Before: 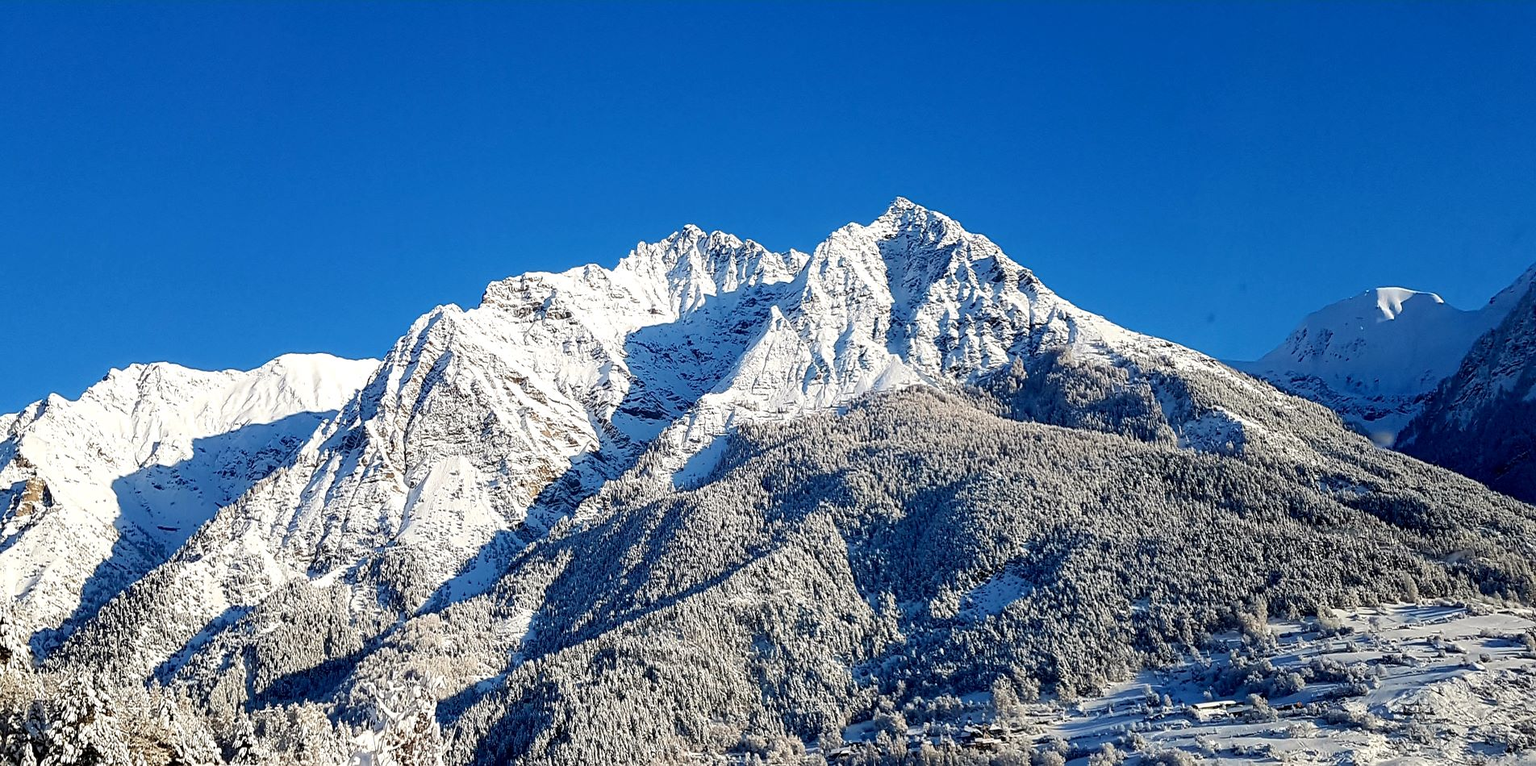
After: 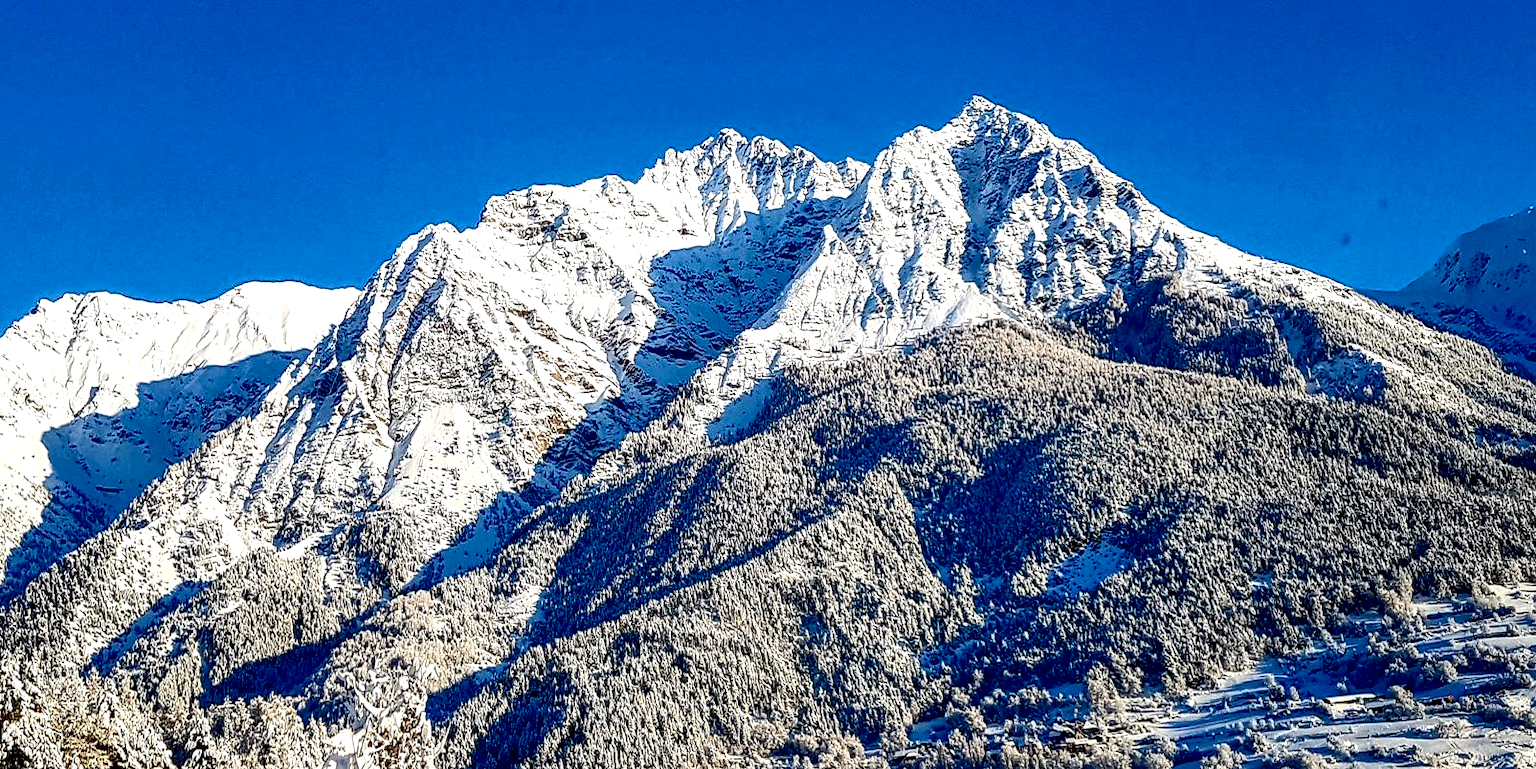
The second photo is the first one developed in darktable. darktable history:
local contrast: detail 160%
contrast brightness saturation: contrast 0.338, brightness -0.065, saturation 0.168
crop and rotate: left 4.996%, top 15.301%, right 10.665%
shadows and highlights: on, module defaults
